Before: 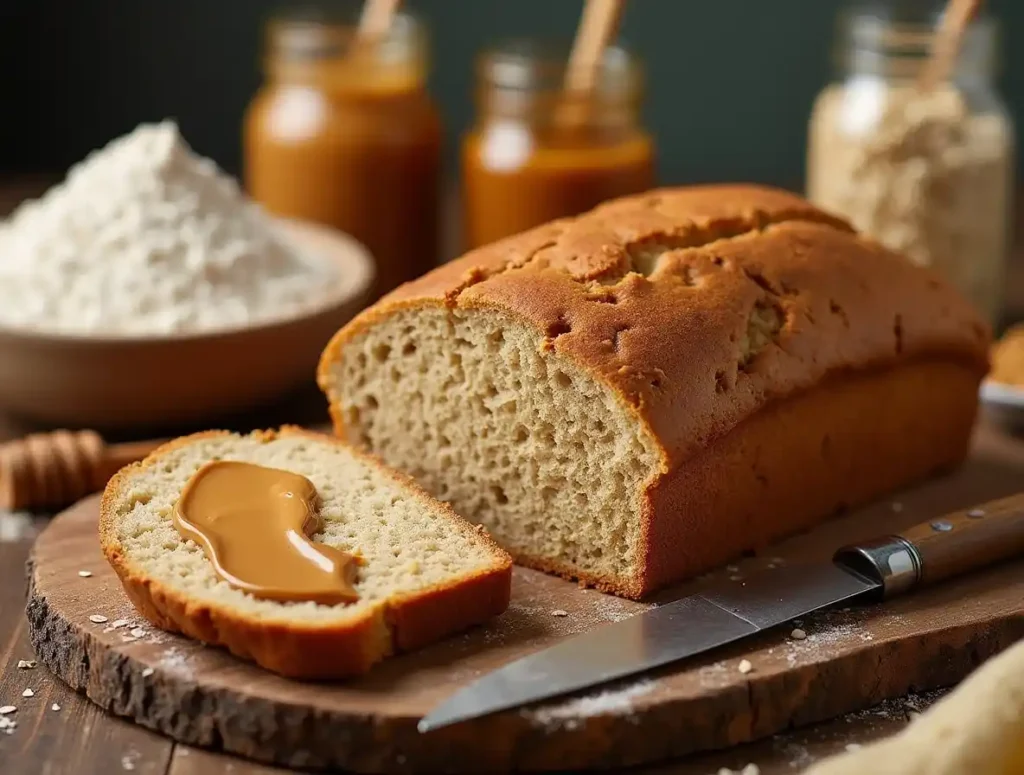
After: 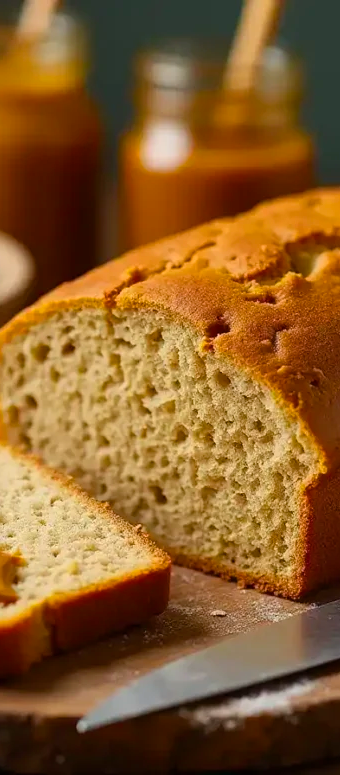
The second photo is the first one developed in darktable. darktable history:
color balance rgb: perceptual saturation grading › global saturation 20%, global vibrance 20%
crop: left 33.36%, right 33.36%
